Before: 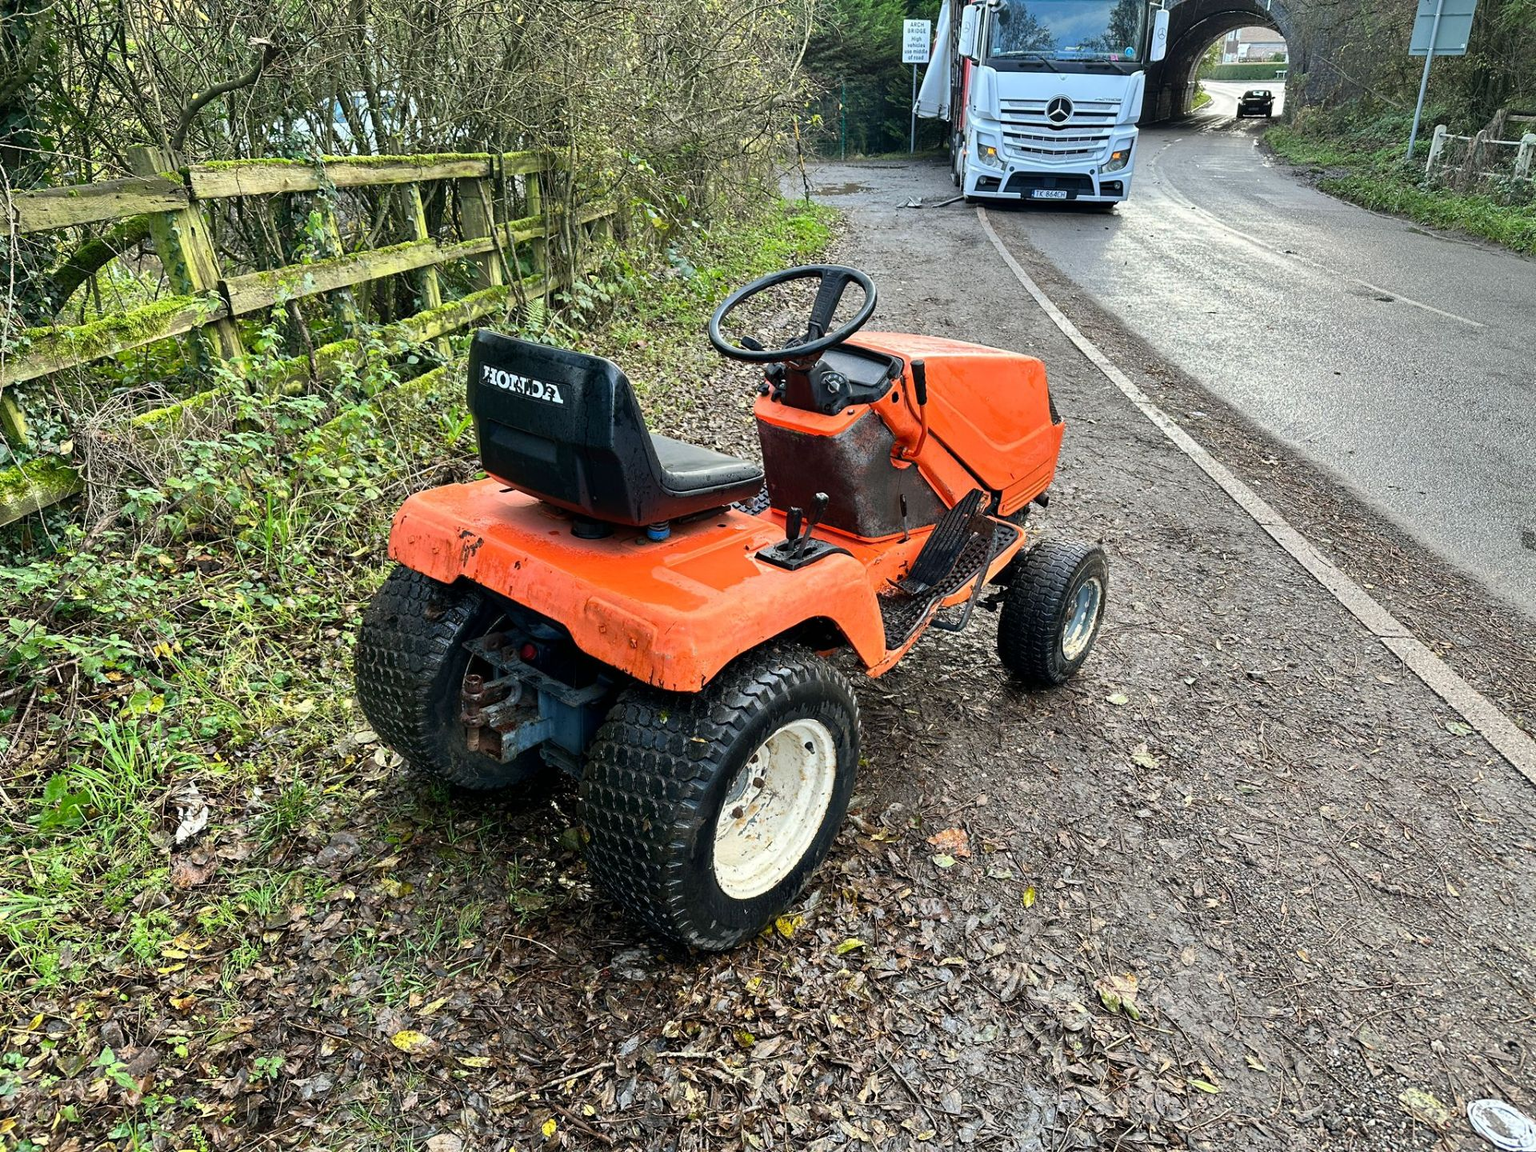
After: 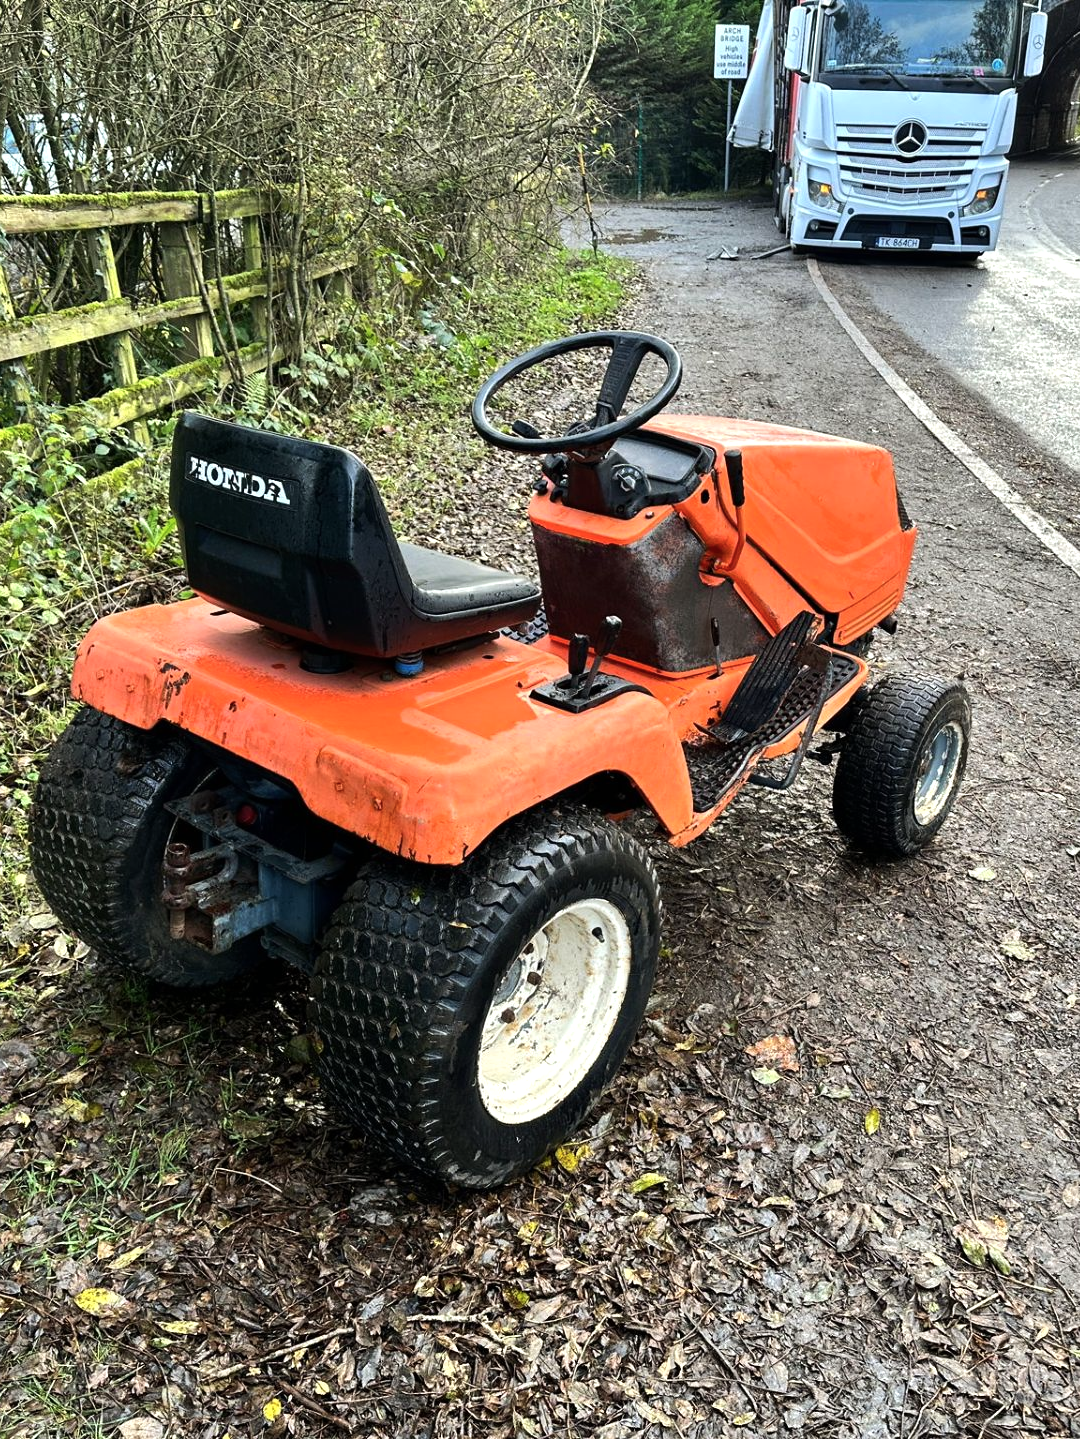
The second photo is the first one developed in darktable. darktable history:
color balance rgb: power › chroma 0.25%, power › hue 62.31°, perceptual saturation grading › global saturation -3.917%, perceptual saturation grading › shadows -1.723%, perceptual brilliance grading › global brilliance -1.151%, perceptual brilliance grading › highlights -1.015%, perceptual brilliance grading › mid-tones -1.839%, perceptual brilliance grading › shadows -0.657%
crop: left 21.609%, right 22.136%, bottom 0.009%
tone equalizer: -8 EV -0.385 EV, -7 EV -0.367 EV, -6 EV -0.297 EV, -5 EV -0.218 EV, -3 EV 0.248 EV, -2 EV 0.308 EV, -1 EV 0.402 EV, +0 EV 0.421 EV, edges refinement/feathering 500, mask exposure compensation -1.57 EV, preserve details no
